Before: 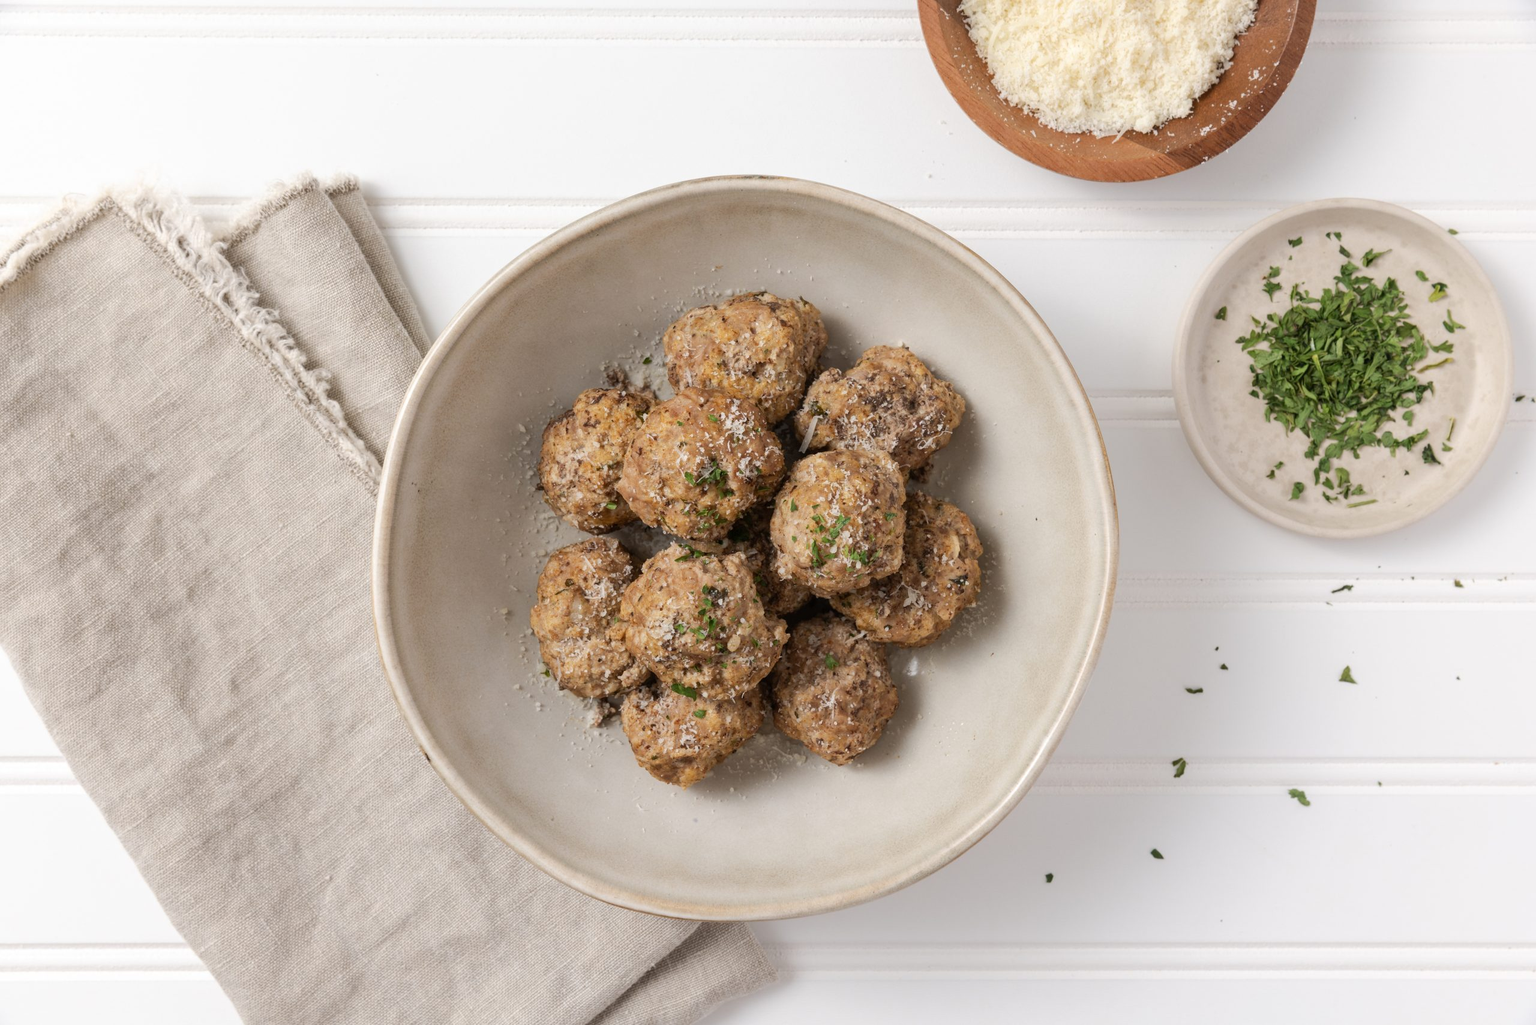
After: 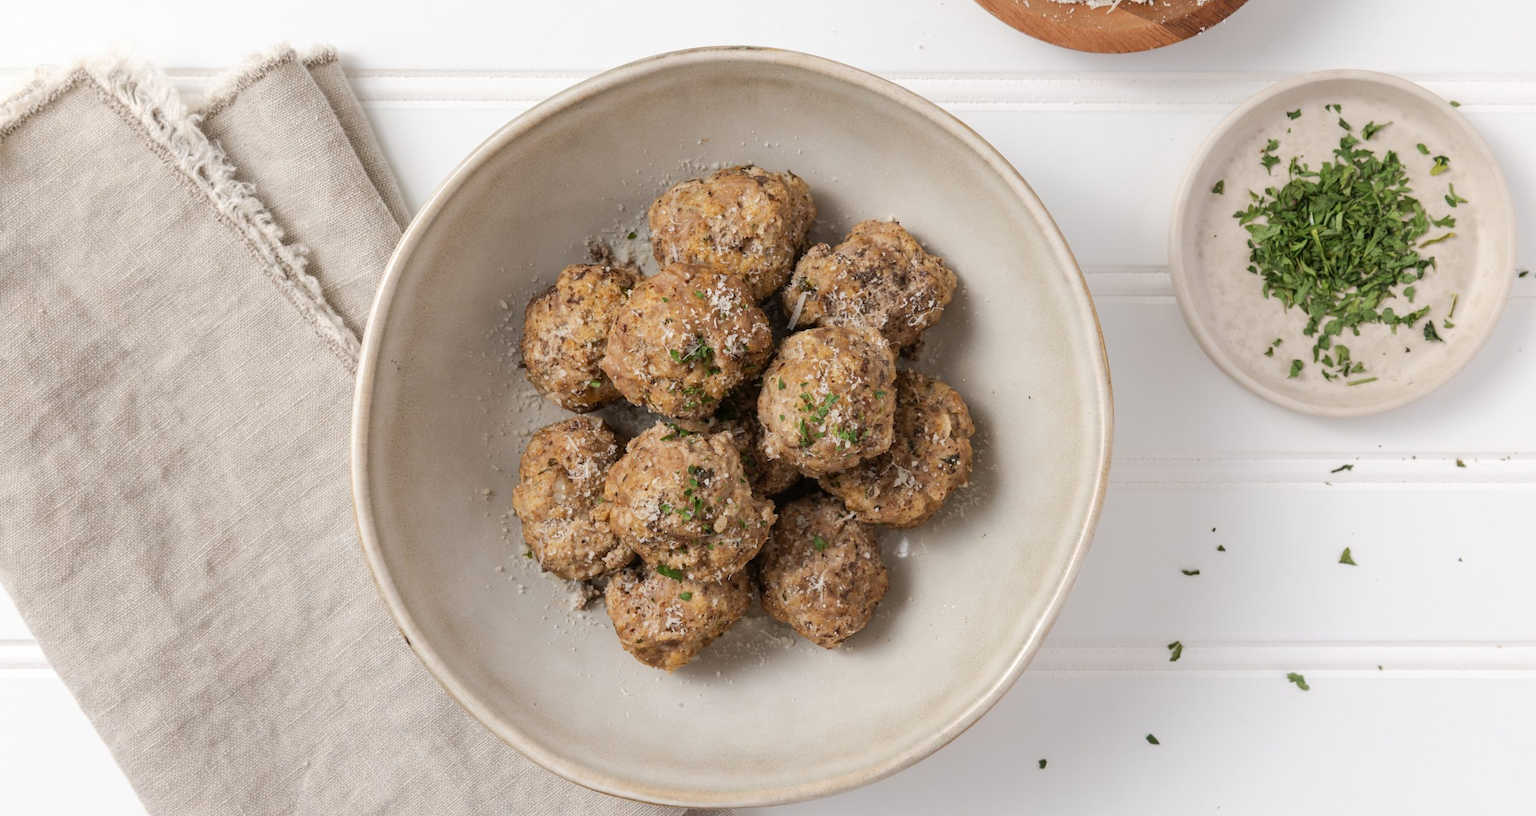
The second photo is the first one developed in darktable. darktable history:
crop and rotate: left 1.888%, top 12.725%, right 0.213%, bottom 9.239%
